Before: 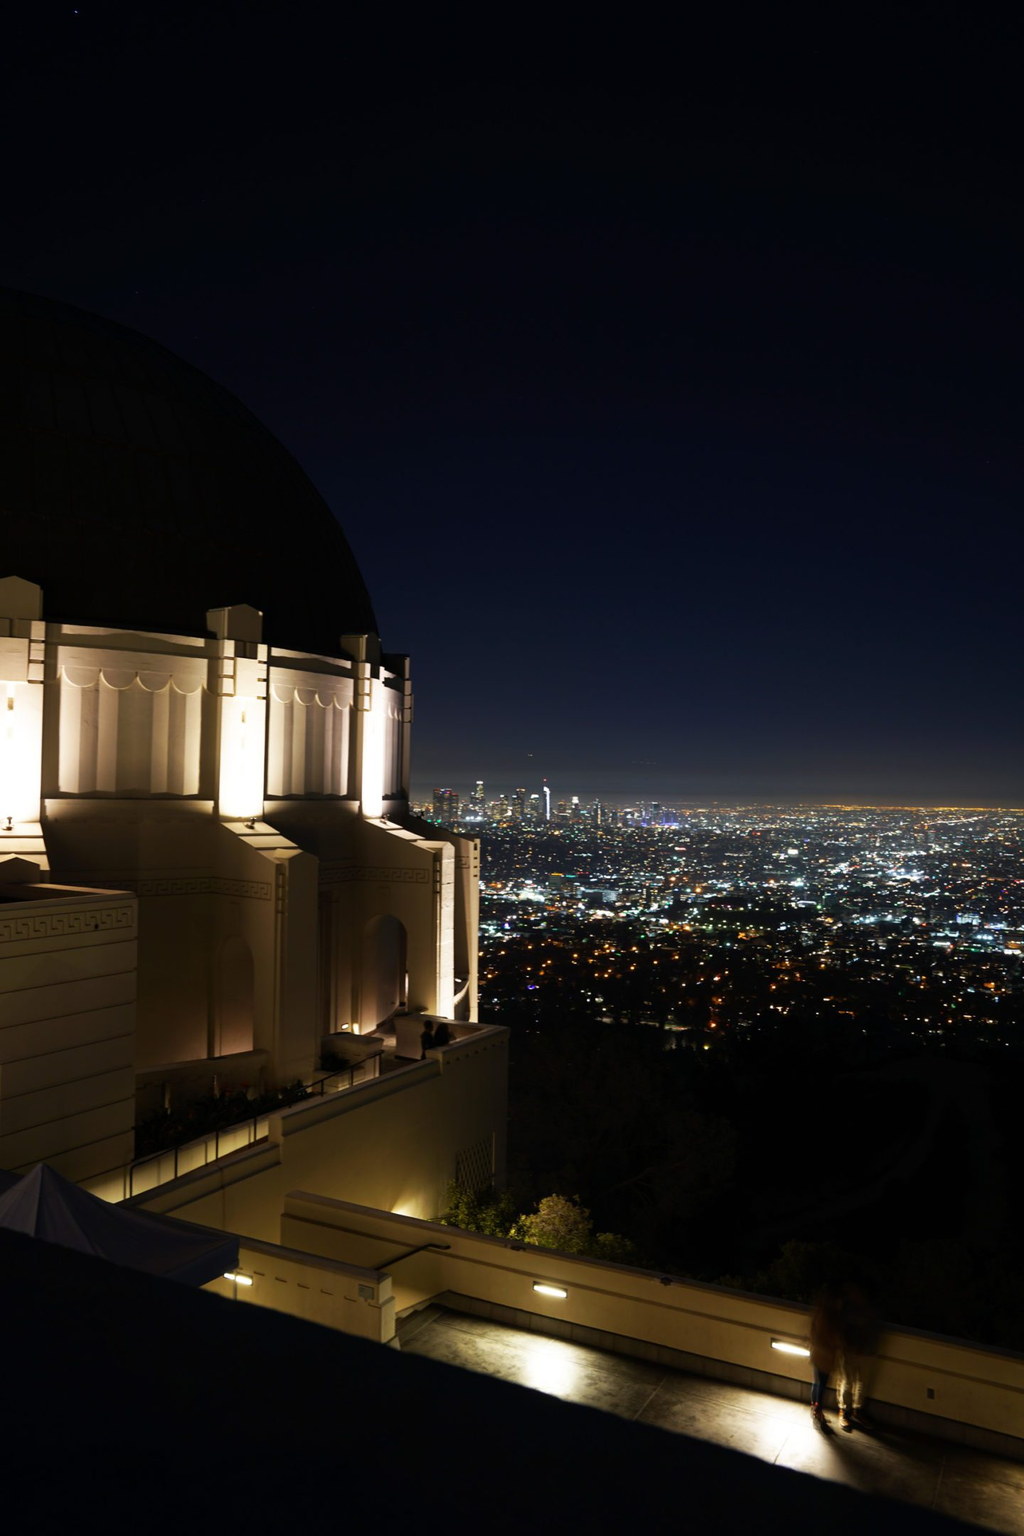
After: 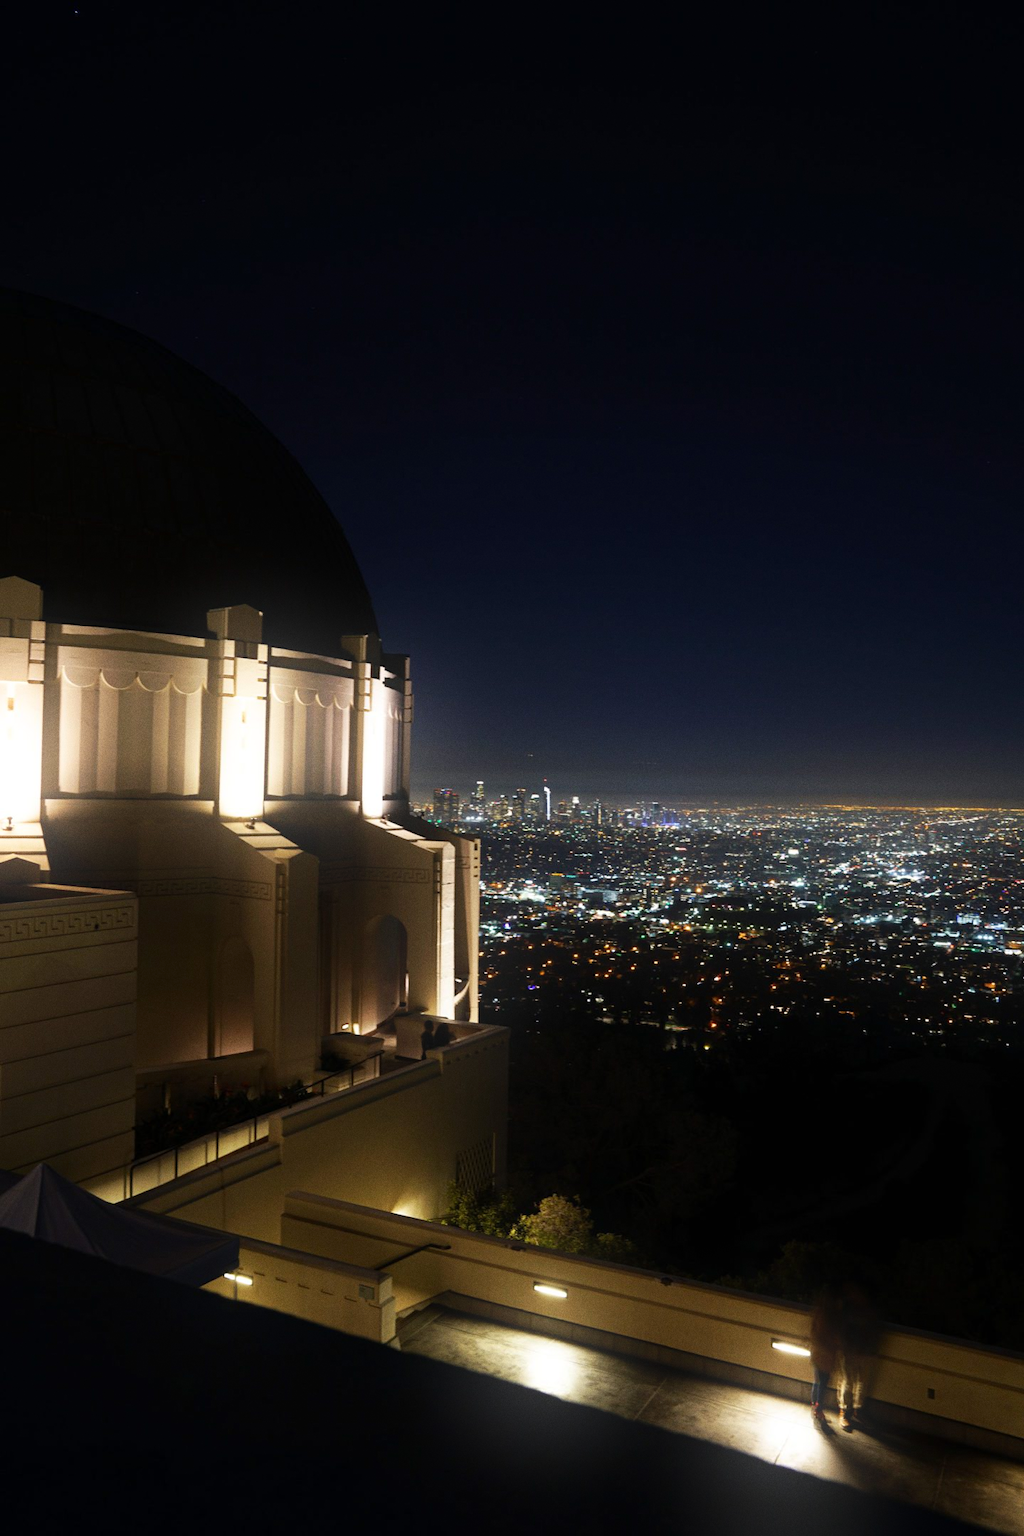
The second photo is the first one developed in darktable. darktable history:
bloom: size 16%, threshold 98%, strength 20%
grain: coarseness 0.09 ISO
